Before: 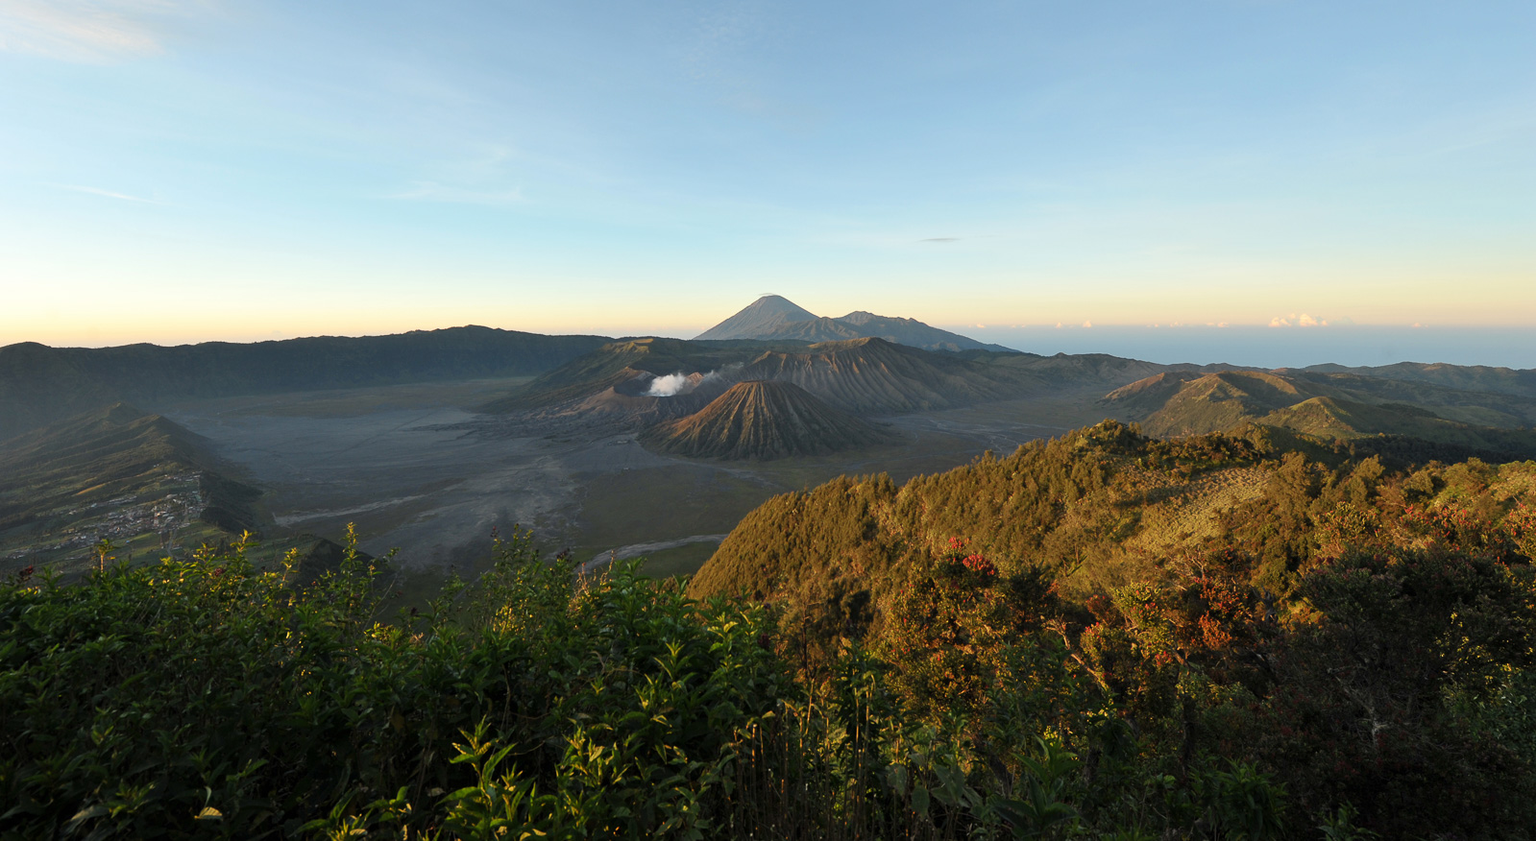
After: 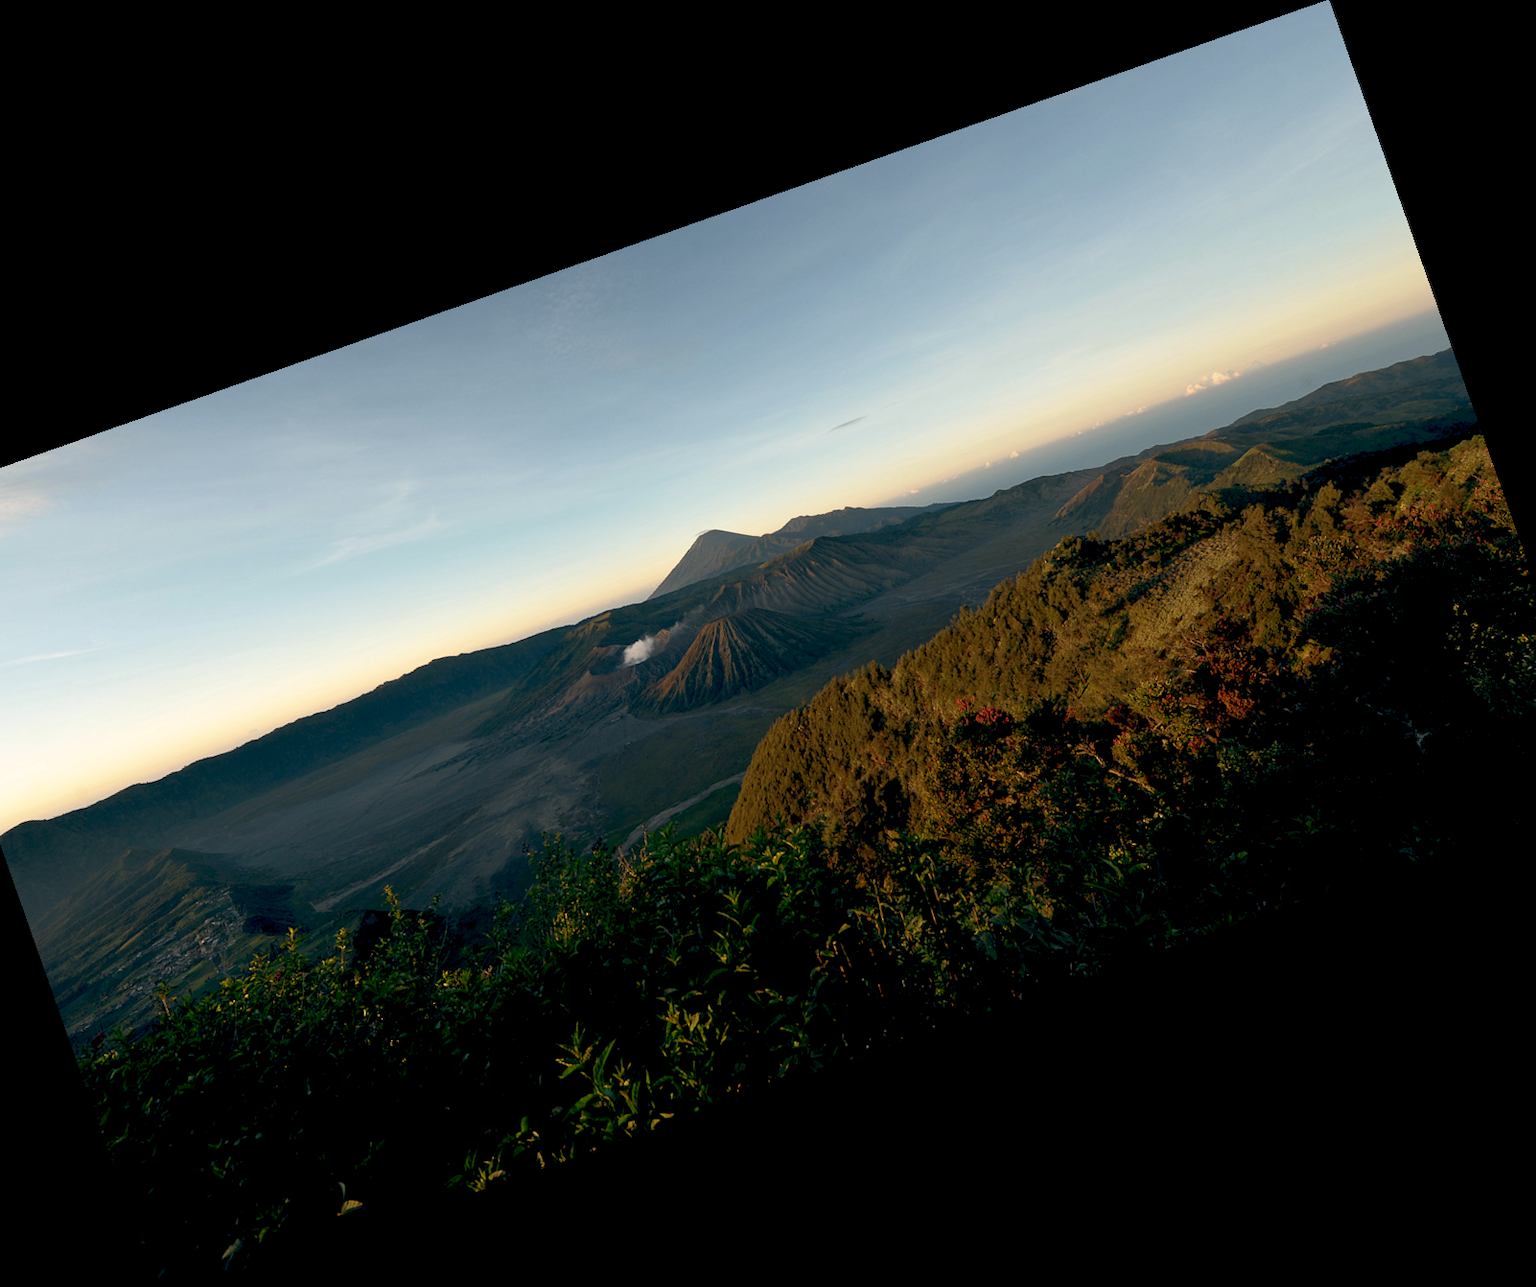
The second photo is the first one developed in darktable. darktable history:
rgb curve: curves: ch0 [(0, 0) (0.415, 0.237) (1, 1)]
color balance: lift [0.975, 0.993, 1, 1.015], gamma [1.1, 1, 1, 0.945], gain [1, 1.04, 1, 0.95]
crop and rotate: angle 19.43°, left 6.812%, right 4.125%, bottom 1.087%
